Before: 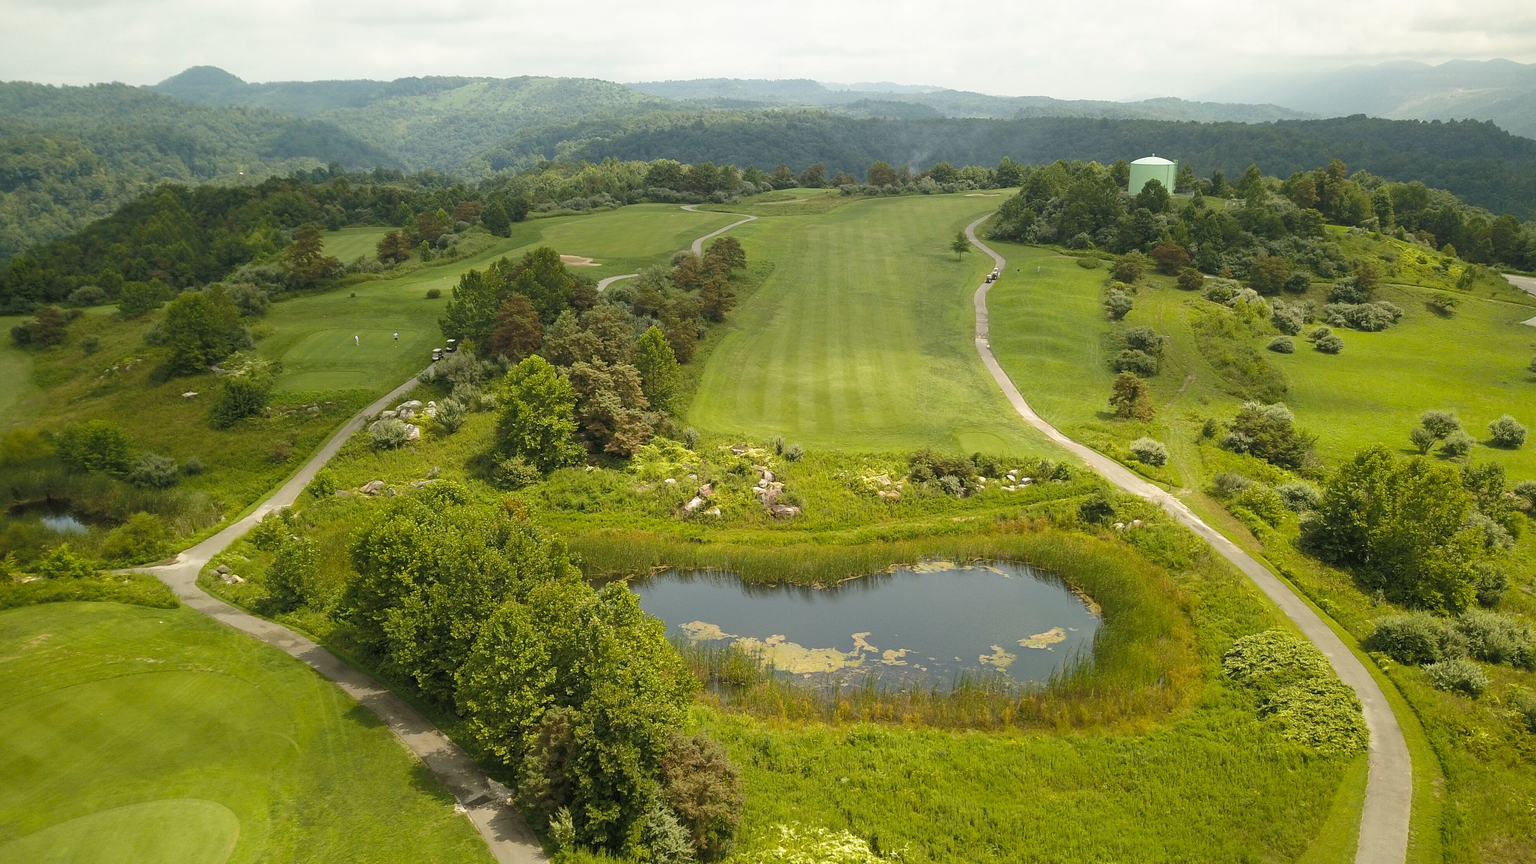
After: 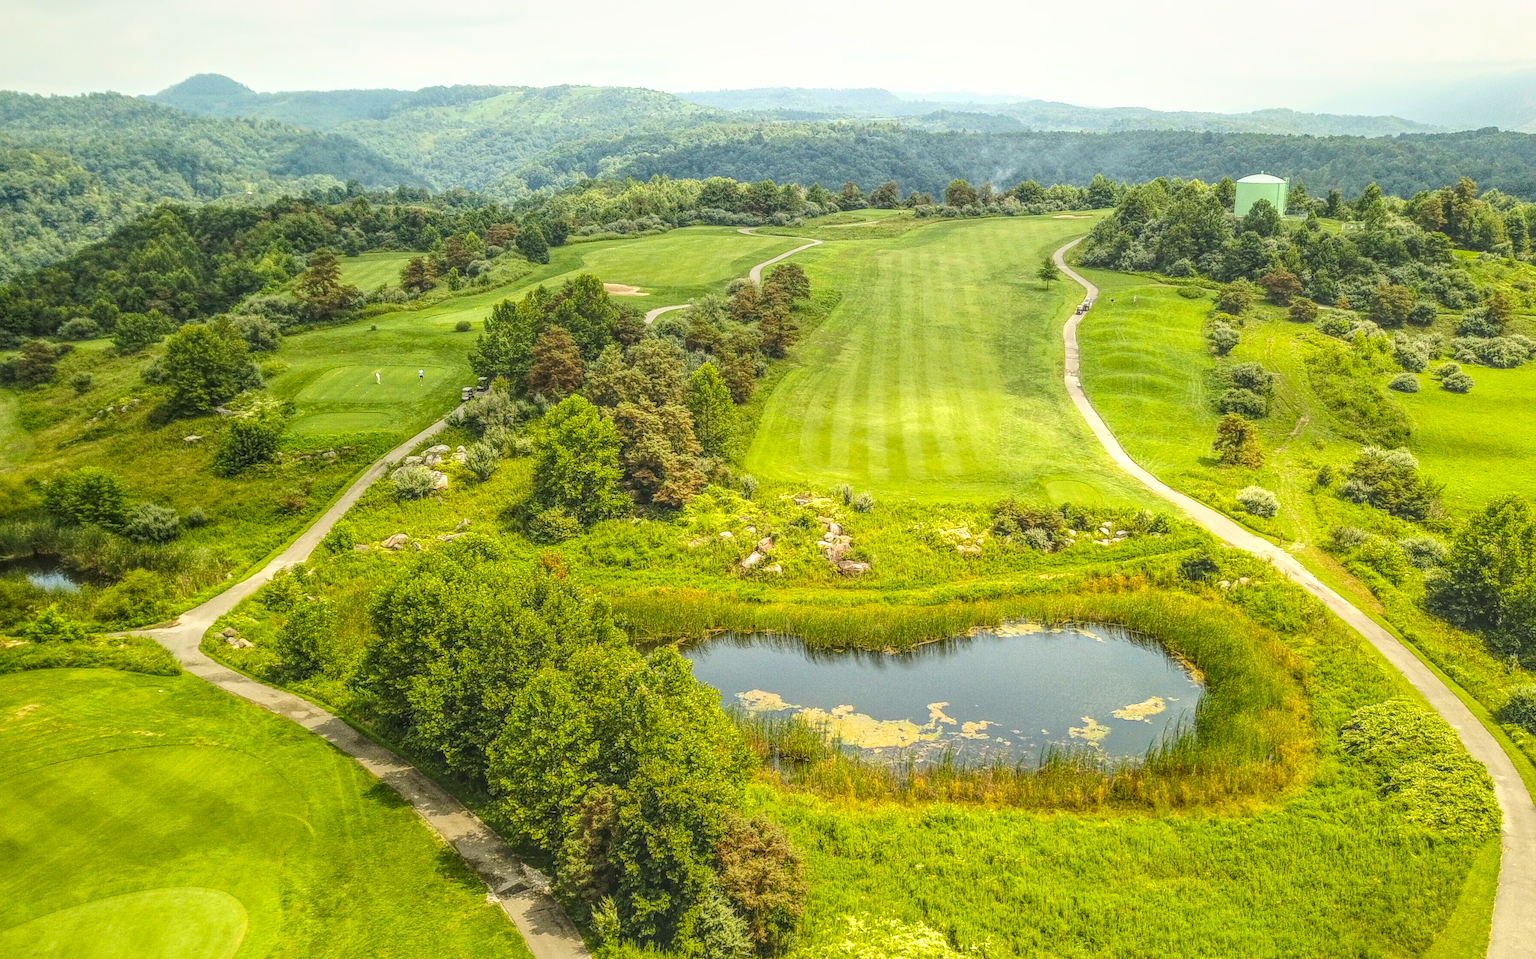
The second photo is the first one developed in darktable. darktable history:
crop and rotate: left 1.088%, right 8.807%
contrast brightness saturation: contrast 0.12, brightness -0.12, saturation 0.2
base curve: curves: ch0 [(0, 0) (0.032, 0.037) (0.105, 0.228) (0.435, 0.76) (0.856, 0.983) (1, 1)]
local contrast: highlights 20%, shadows 30%, detail 200%, midtone range 0.2
